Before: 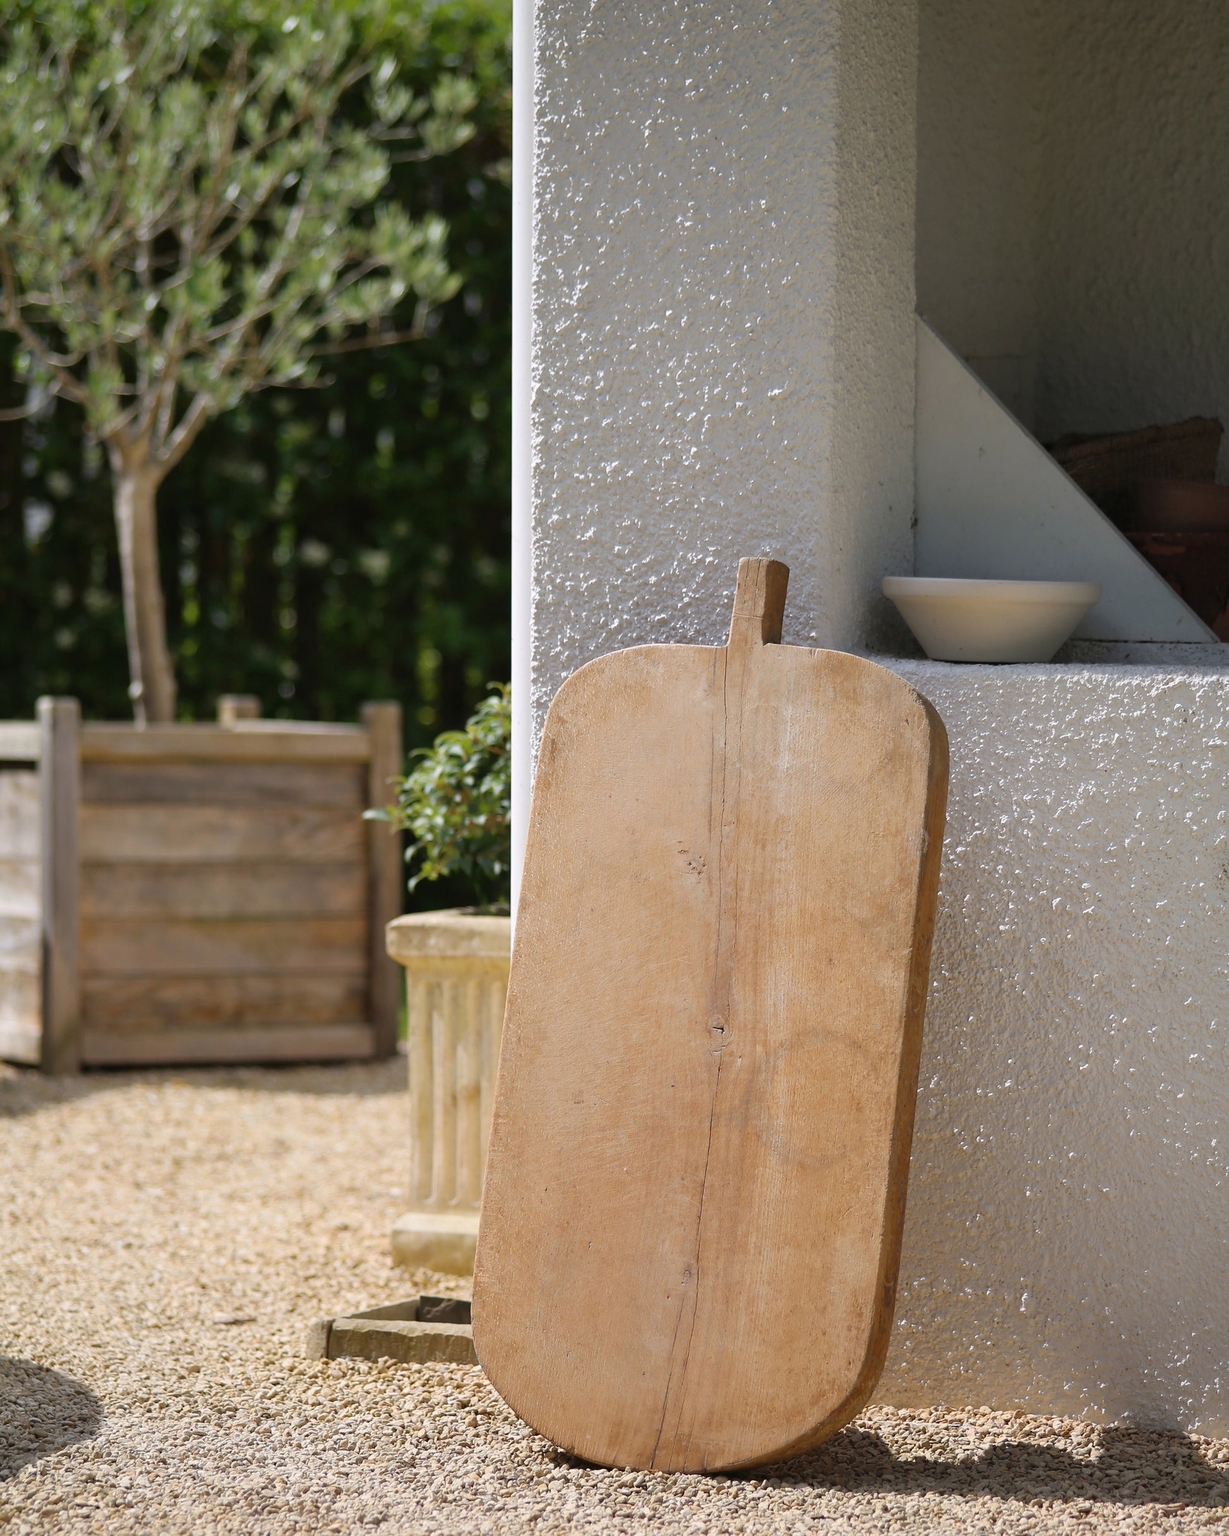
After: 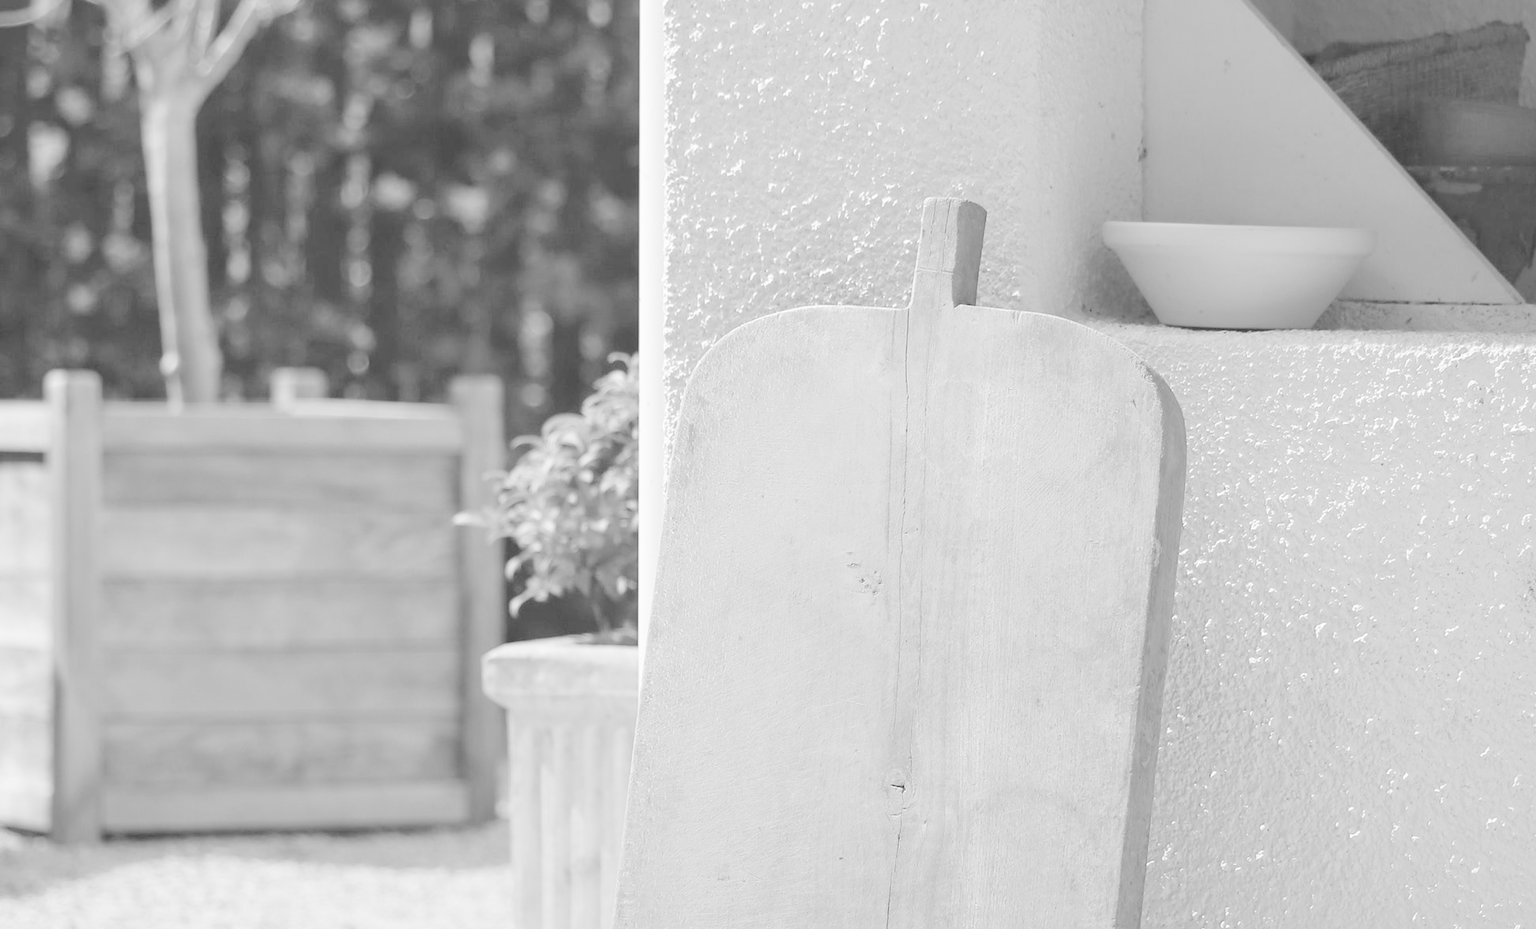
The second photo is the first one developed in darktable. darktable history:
crop and rotate: top 26.056%, bottom 25.543%
monochrome: on, module defaults
contrast brightness saturation: brightness 1
